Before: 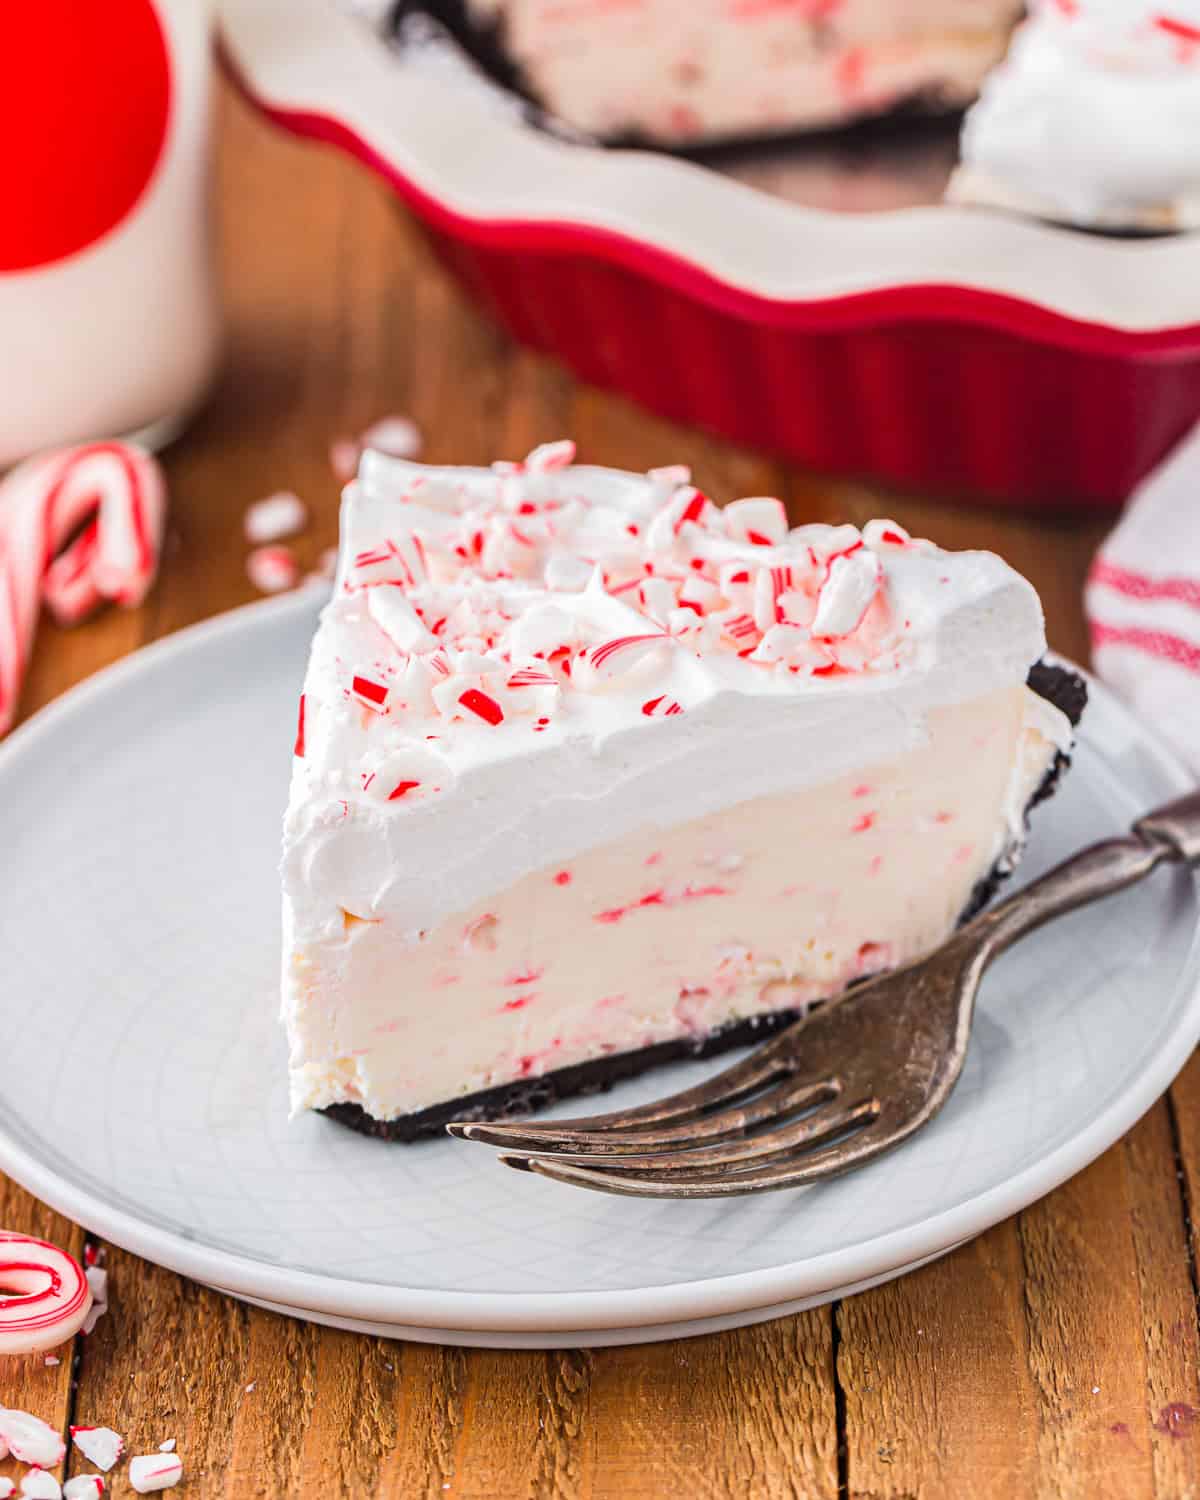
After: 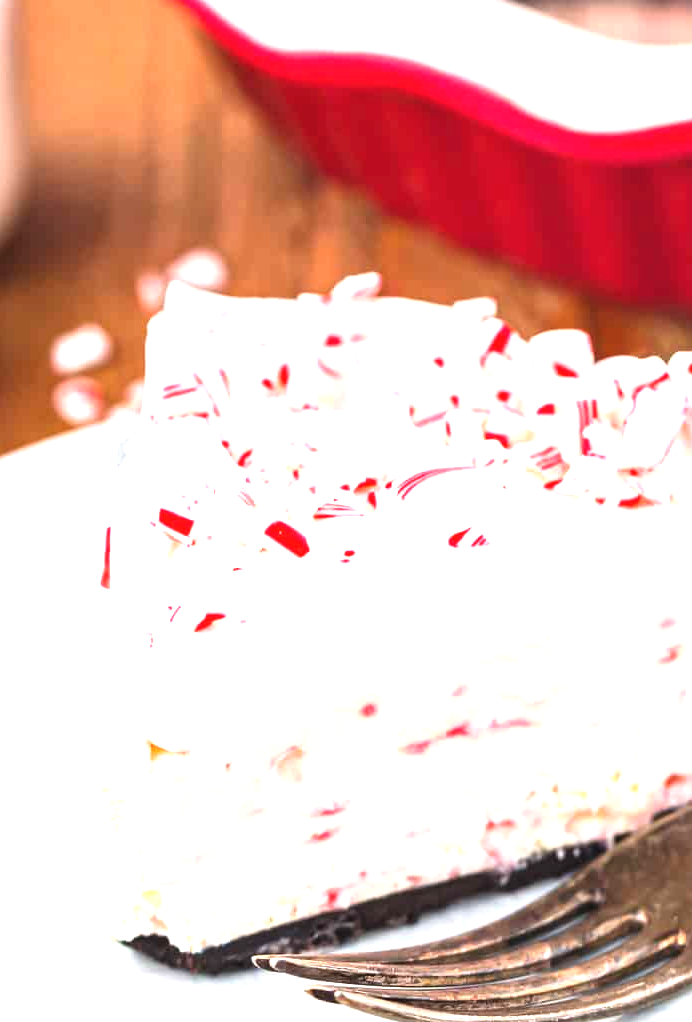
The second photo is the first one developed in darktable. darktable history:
exposure: black level correction -0.002, exposure 1.109 EV, compensate highlight preservation false
crop: left 16.245%, top 11.235%, right 26.088%, bottom 20.62%
